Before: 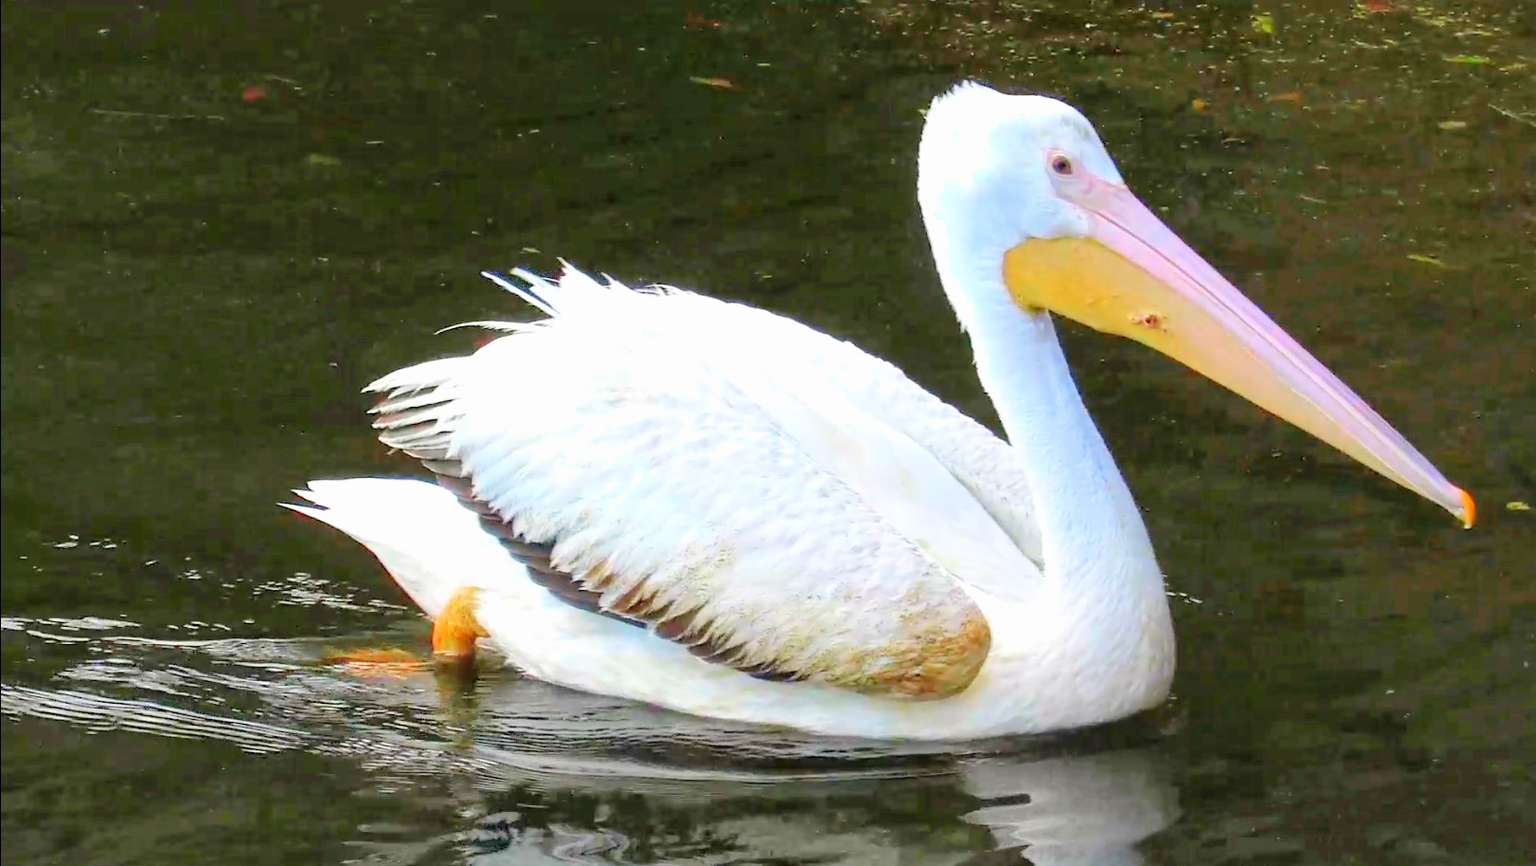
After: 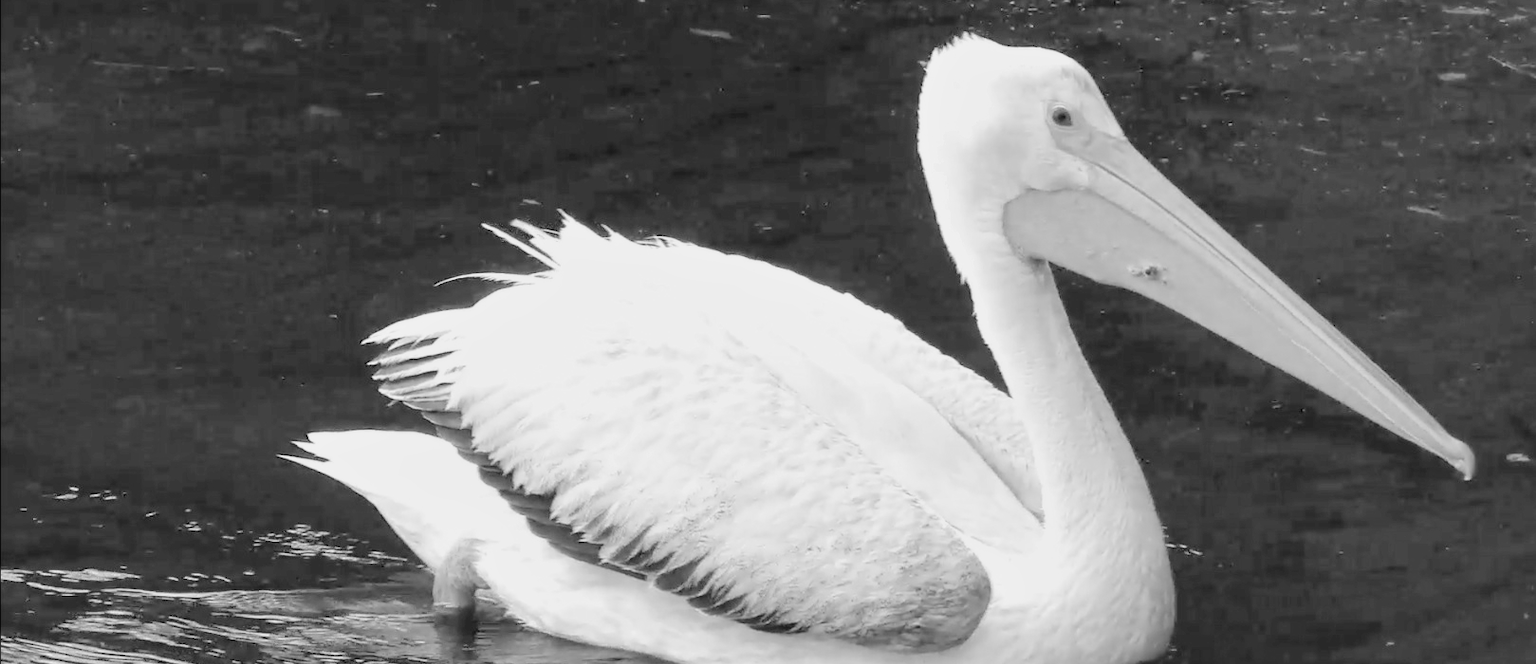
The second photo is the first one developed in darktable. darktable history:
soften: size 10%, saturation 50%, brightness 0.2 EV, mix 10%
crop: top 5.667%, bottom 17.637%
monochrome: a -74.22, b 78.2
color correction: saturation 1.32
